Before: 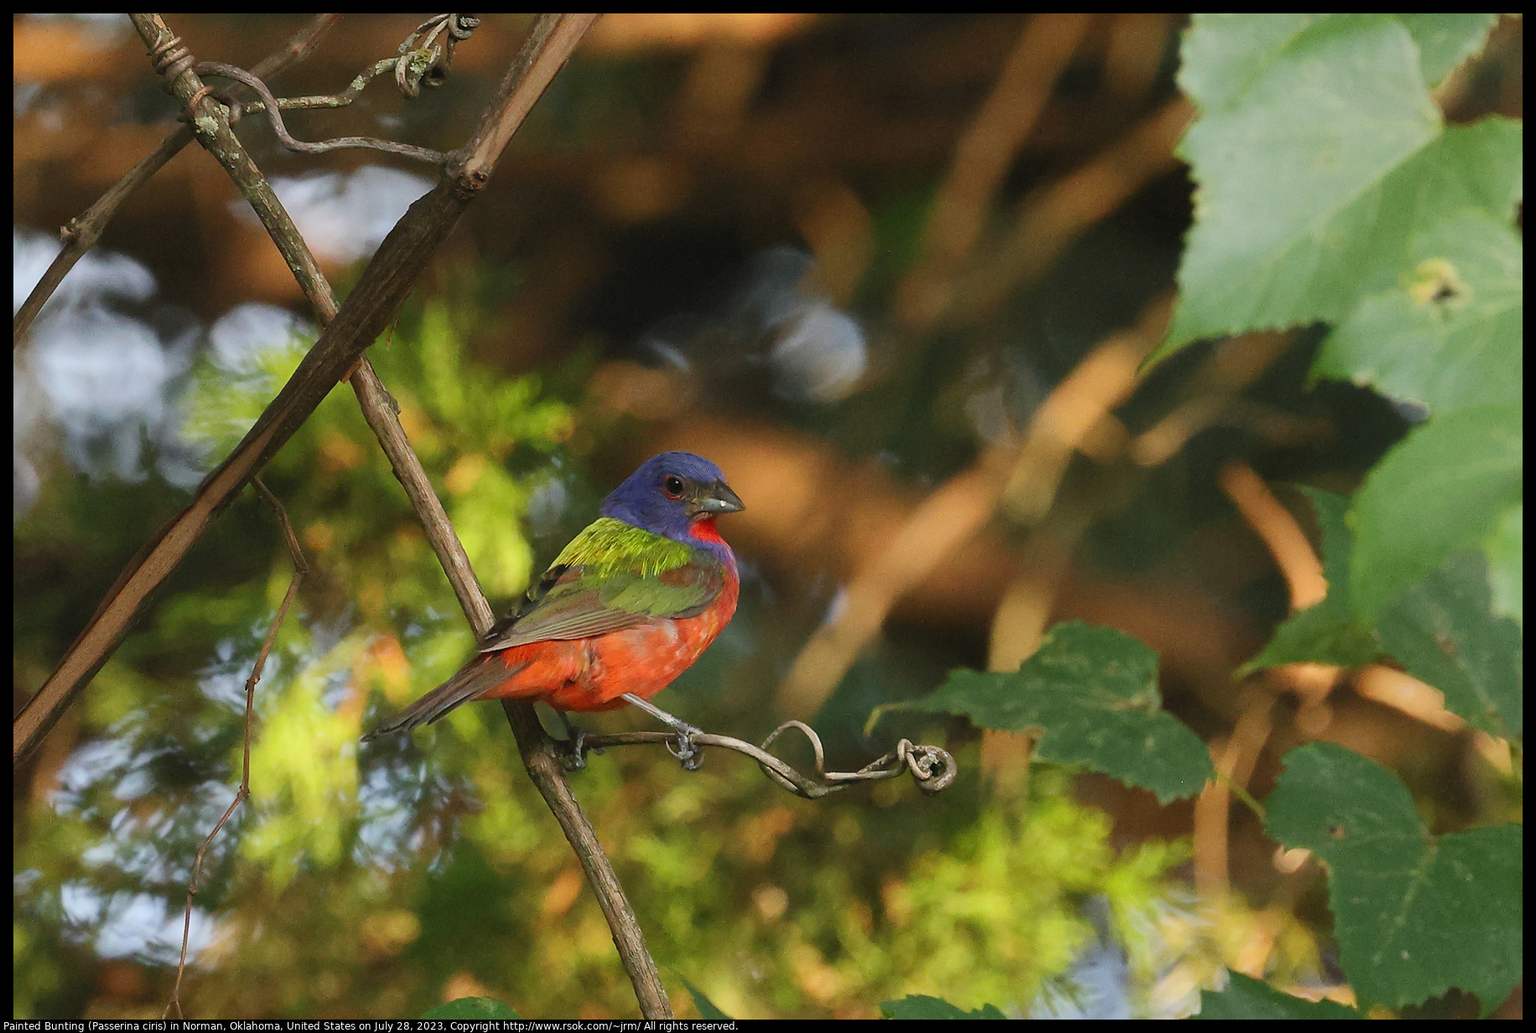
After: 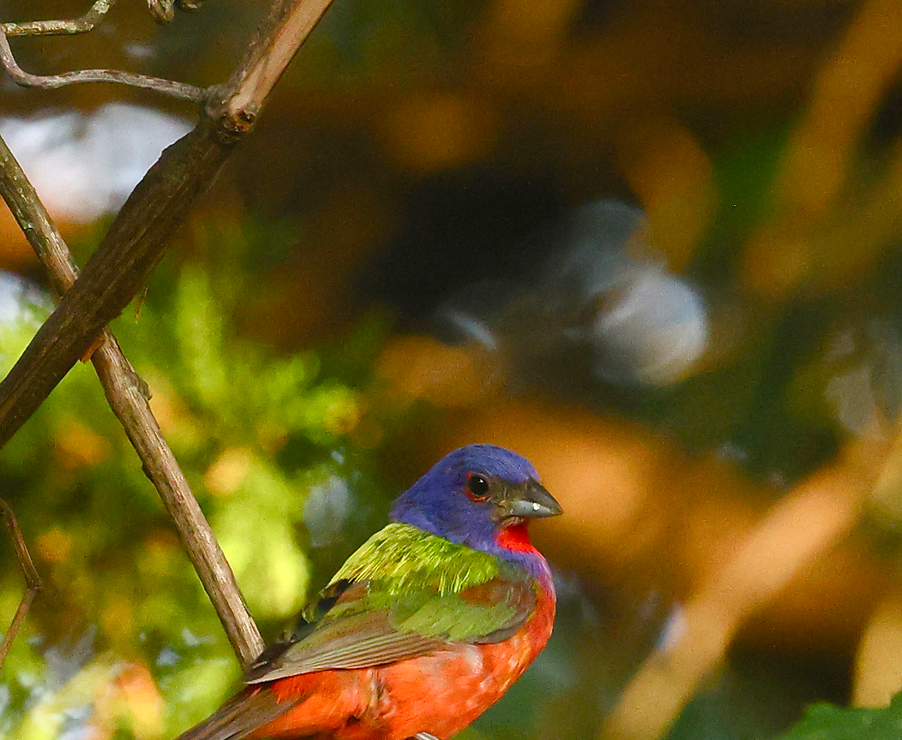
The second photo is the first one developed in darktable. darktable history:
white balance: red 1.009, blue 0.985
color balance rgb: perceptual saturation grading › global saturation 25%, perceptual saturation grading › highlights -50%, perceptual saturation grading › shadows 30%, perceptual brilliance grading › global brilliance 12%, global vibrance 20%
crop: left 17.835%, top 7.675%, right 32.881%, bottom 32.213%
